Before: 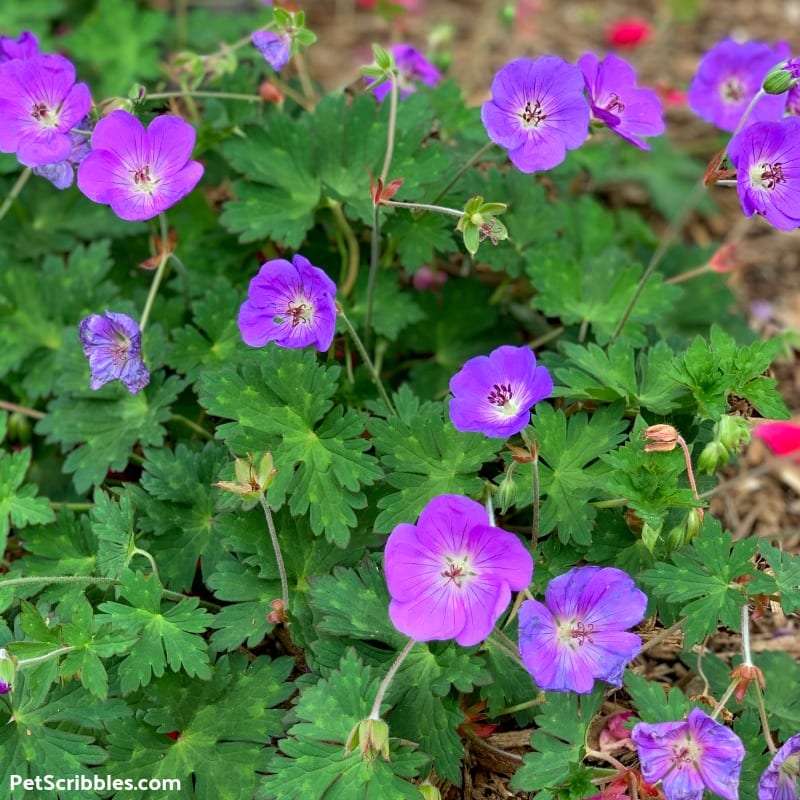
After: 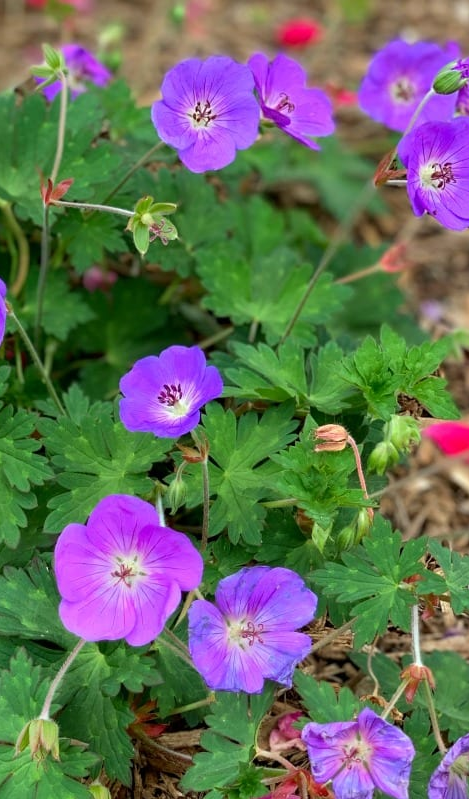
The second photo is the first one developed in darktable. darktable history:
crop: left 41.322%
